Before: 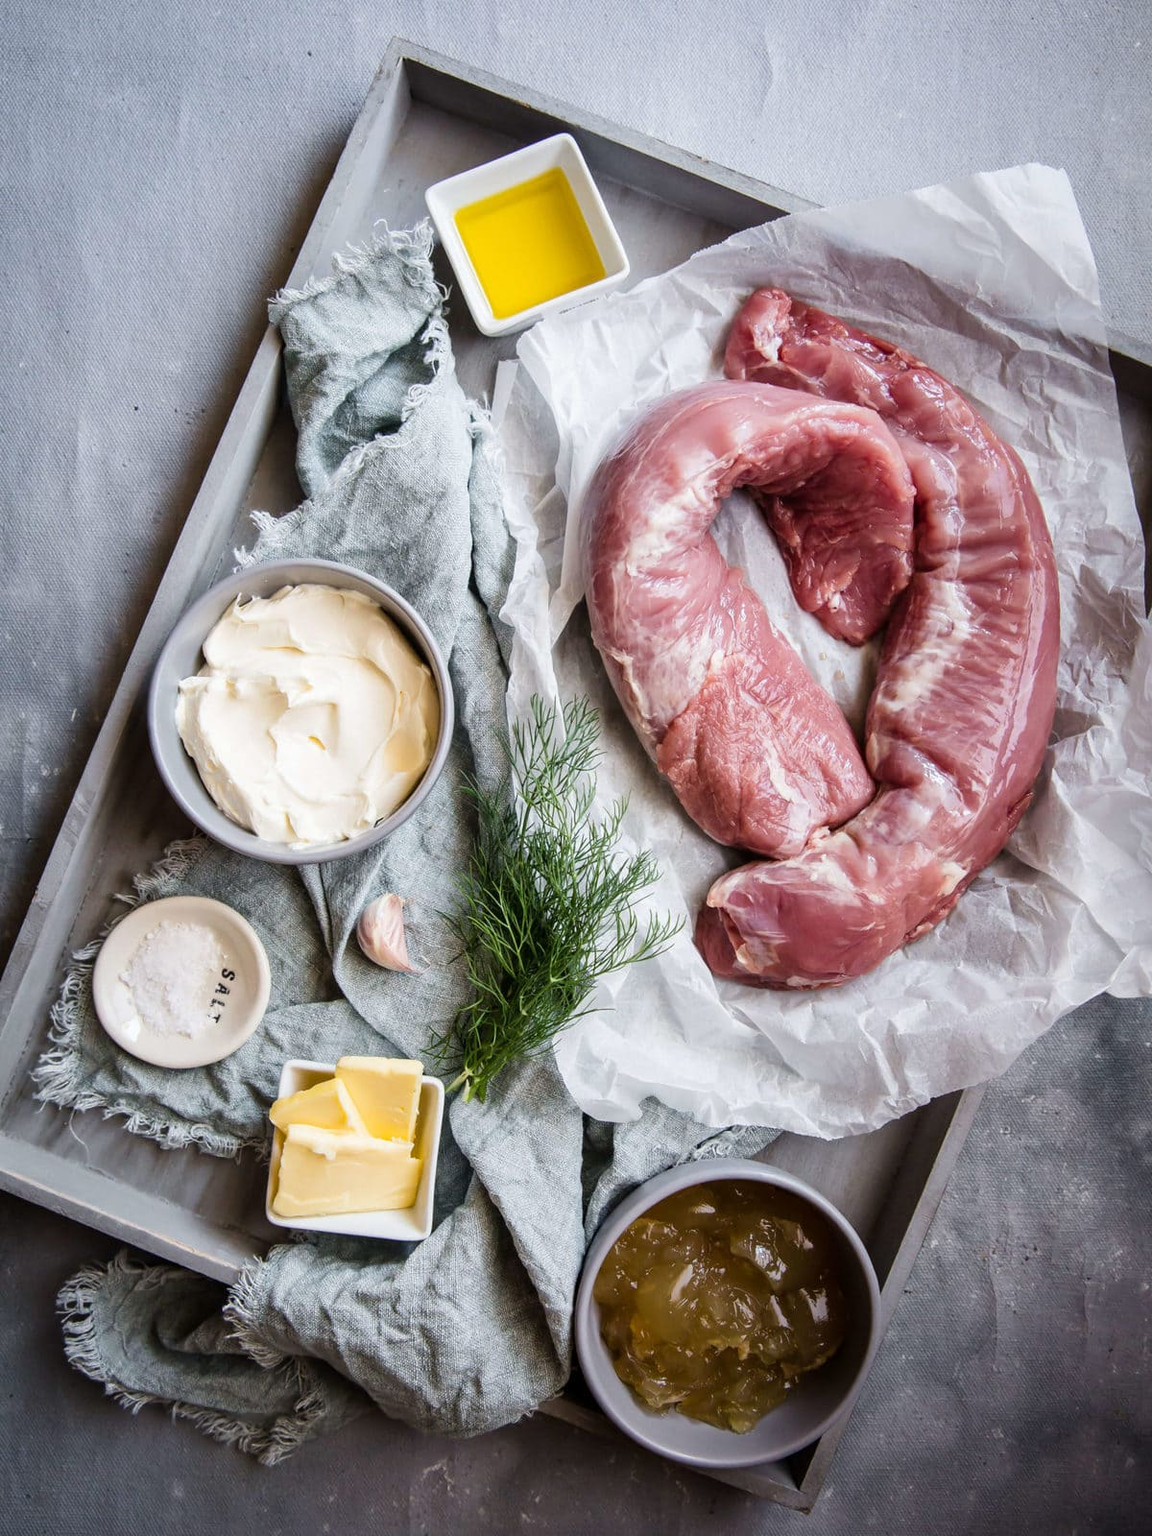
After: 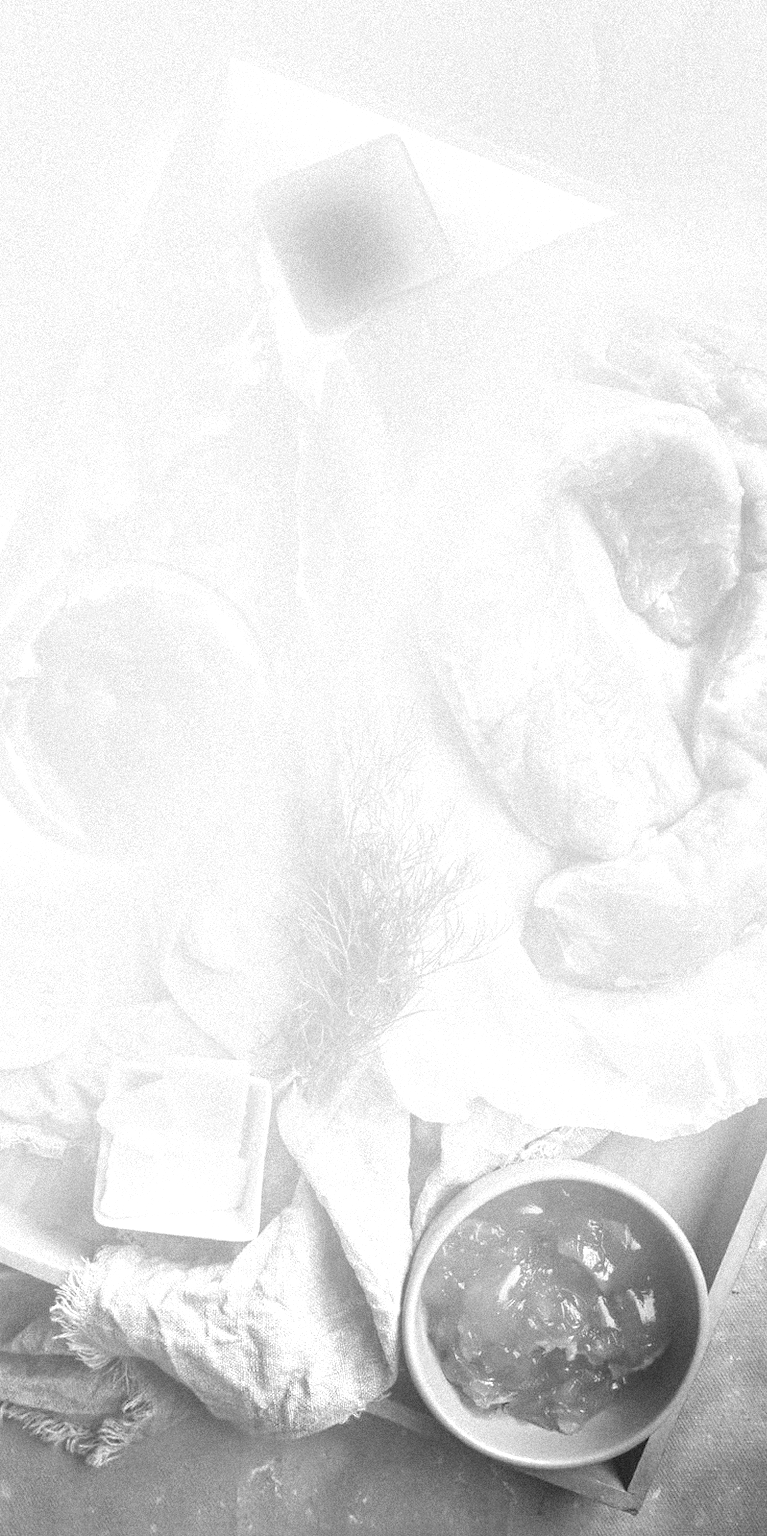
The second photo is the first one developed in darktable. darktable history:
exposure: black level correction 0, exposure 1.3 EV, compensate exposure bias true, compensate highlight preservation false
monochrome: a 16.06, b 15.48, size 1
bloom: size 38%, threshold 95%, strength 30%
grain: coarseness 9.38 ISO, strength 34.99%, mid-tones bias 0%
crop and rotate: left 15.055%, right 18.278%
